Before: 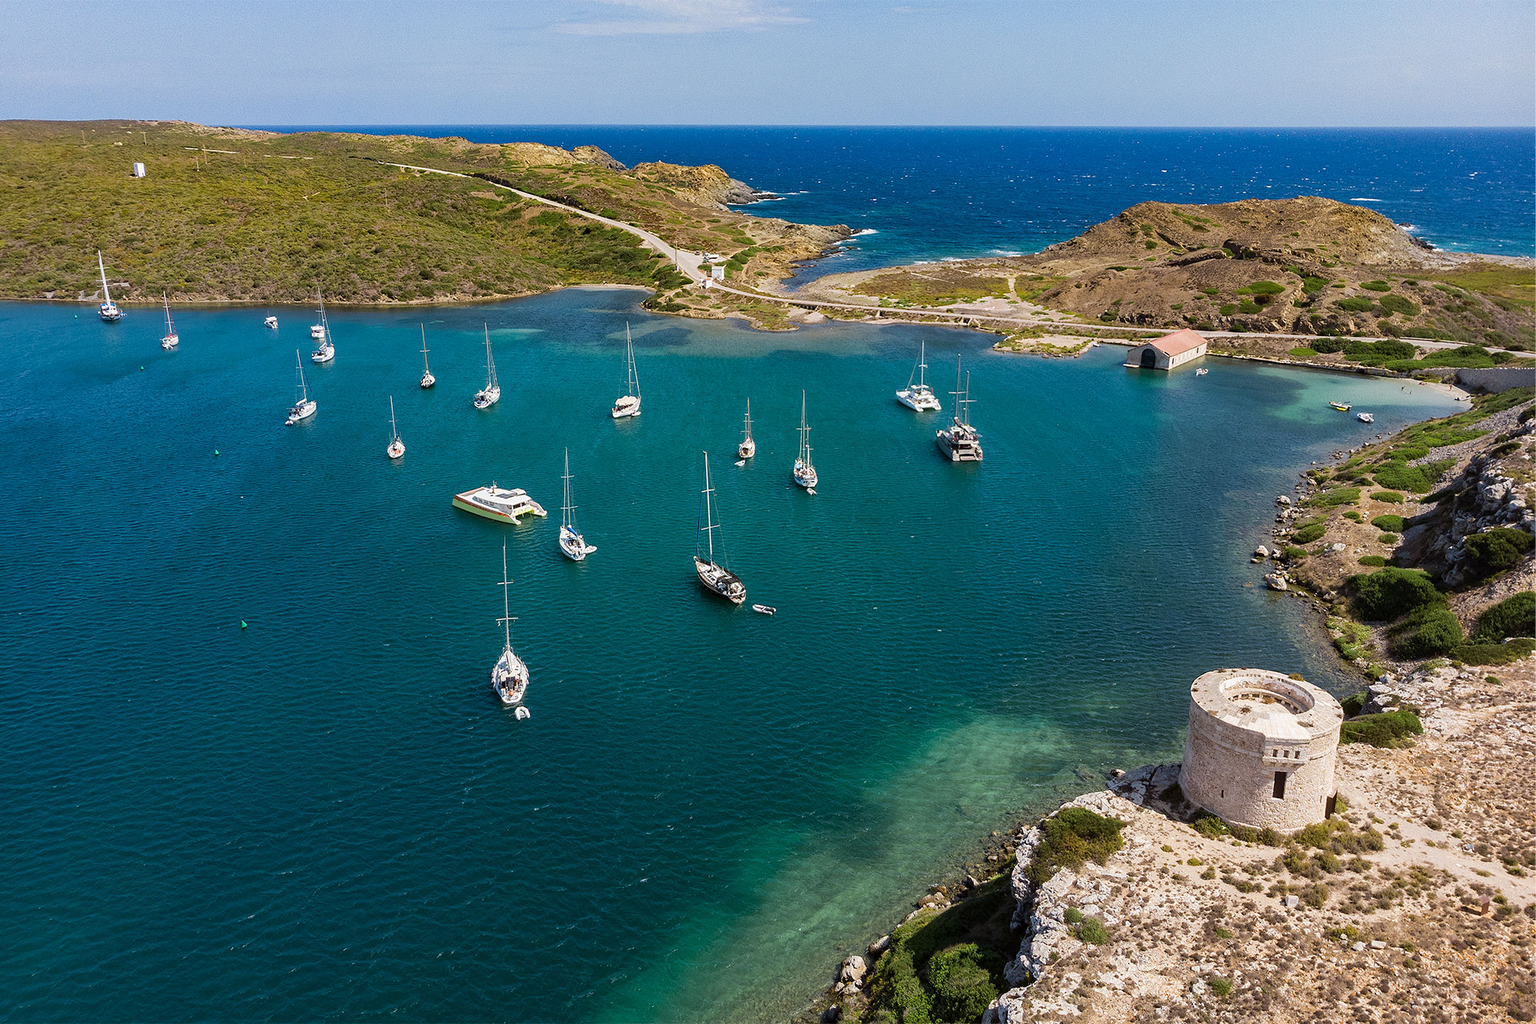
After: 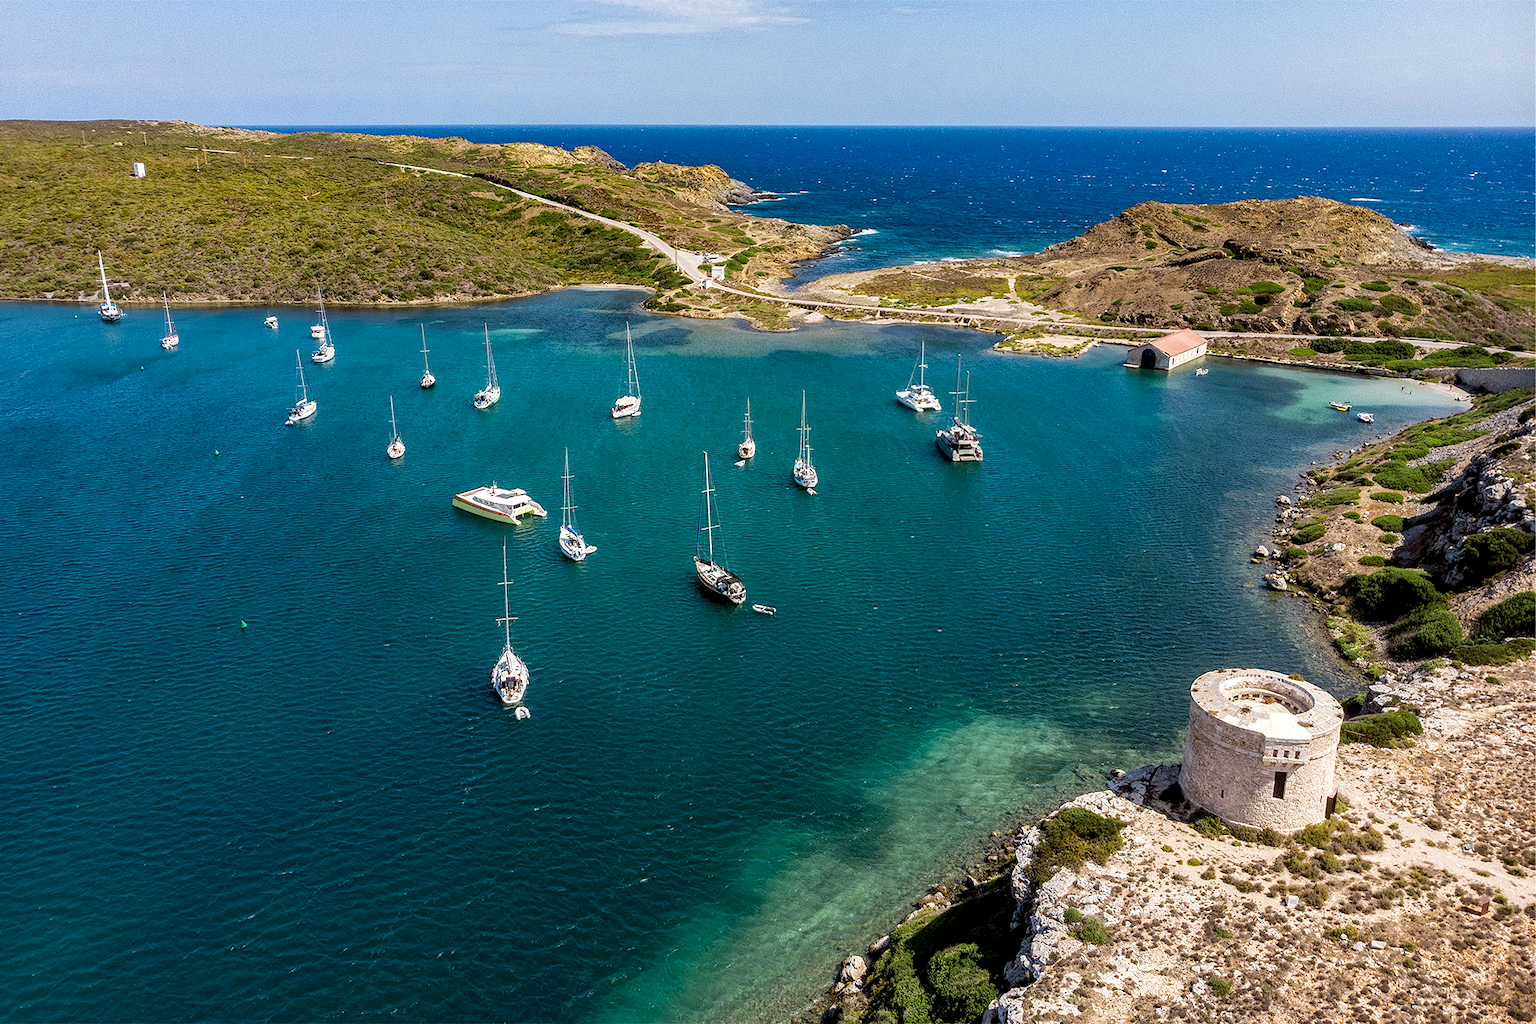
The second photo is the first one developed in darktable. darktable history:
local contrast: detail 130%
exposure: black level correction 0.007, exposure 0.159 EV, compensate highlight preservation false
